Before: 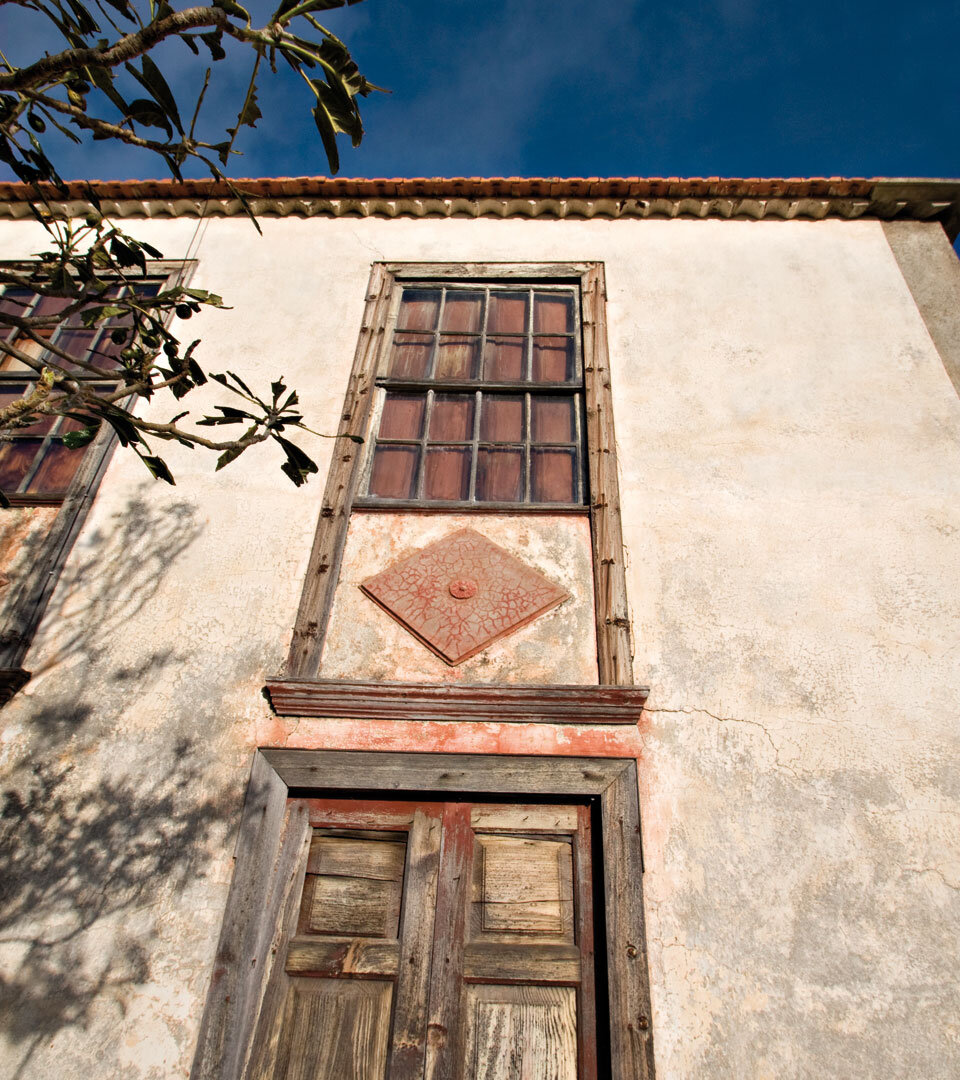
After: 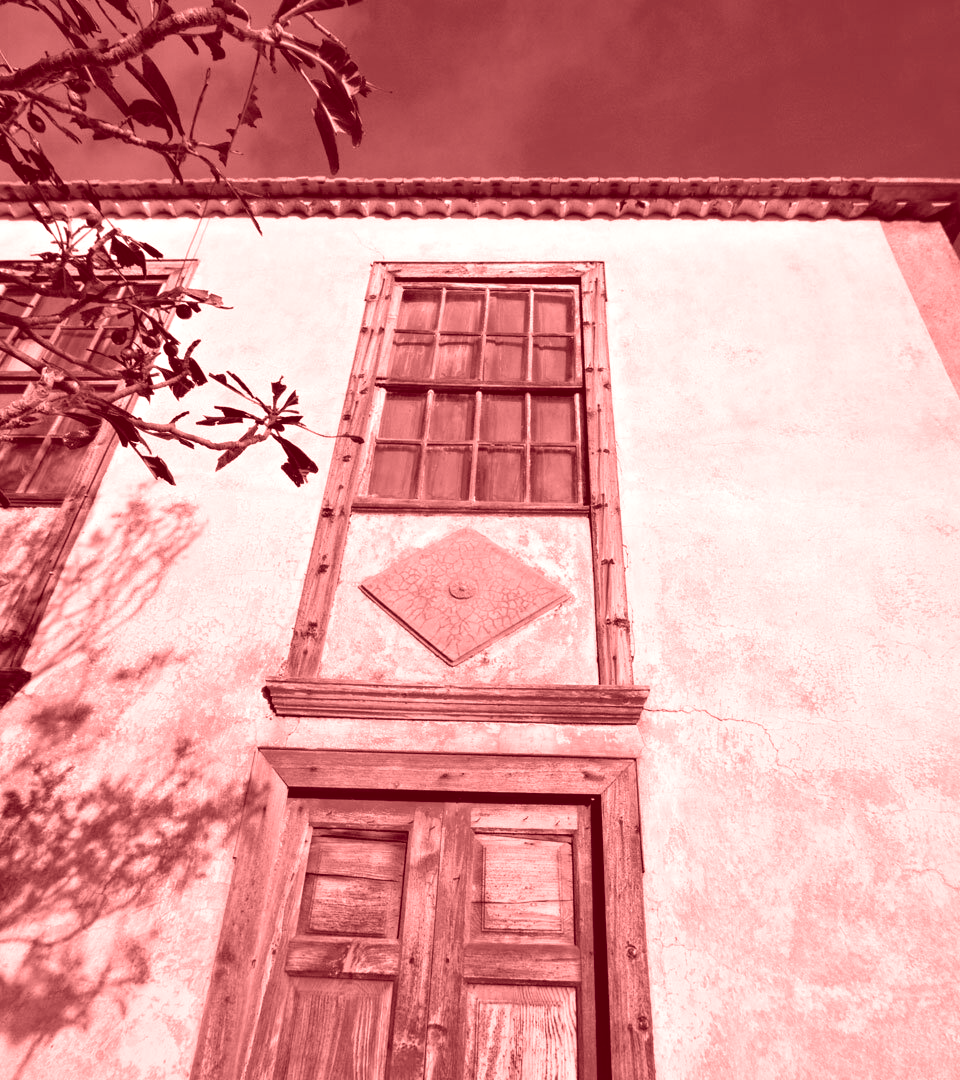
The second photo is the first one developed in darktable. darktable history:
colorize: saturation 60%, source mix 100%
color correction: highlights a* -20.17, highlights b* 20.27, shadows a* 20.03, shadows b* -20.46, saturation 0.43
